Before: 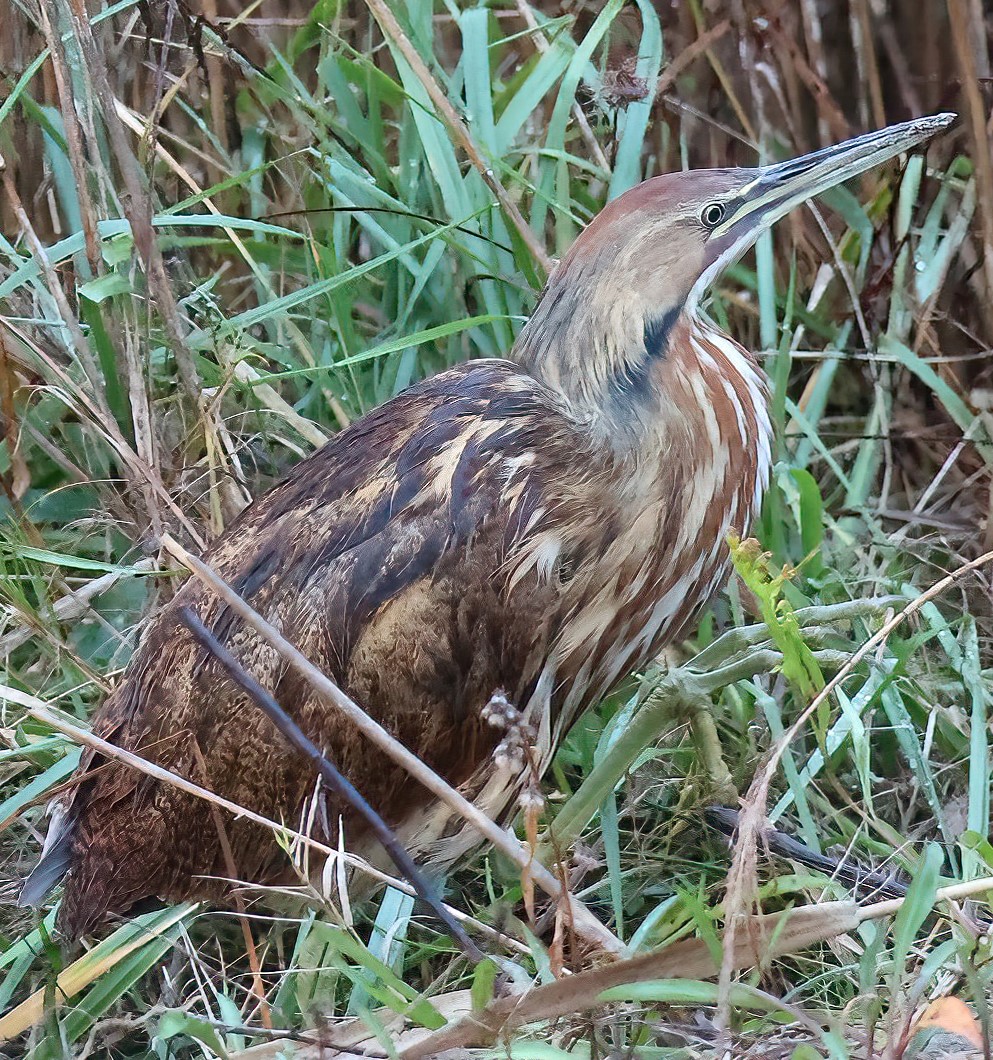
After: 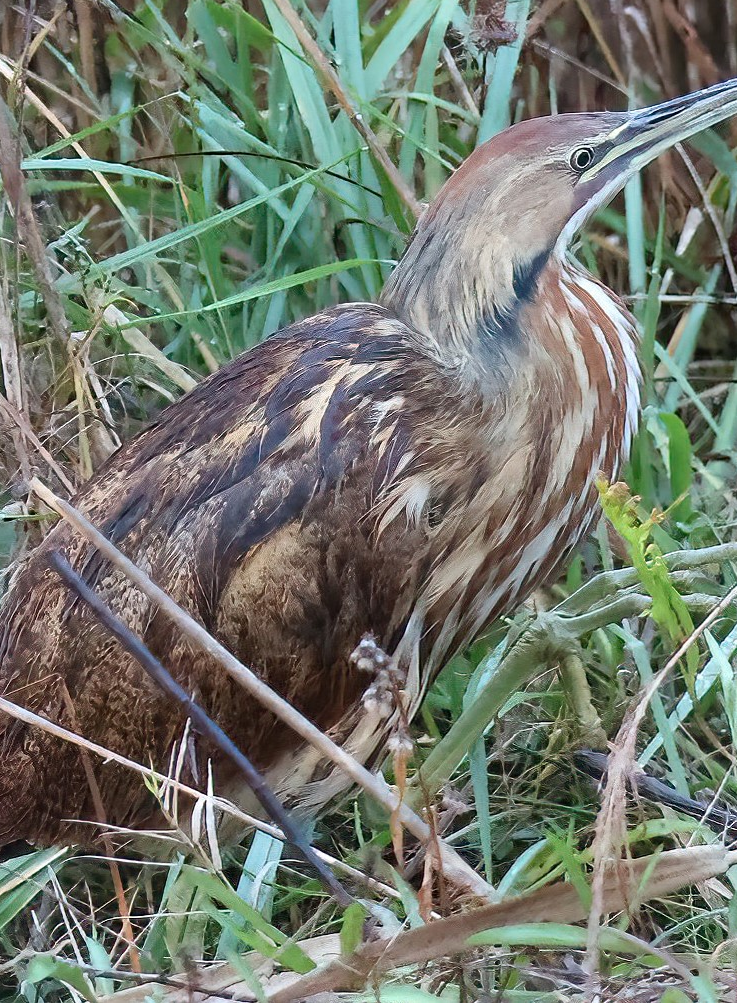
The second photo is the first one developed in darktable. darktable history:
crop and rotate: left 13.197%, top 5.325%, right 12.545%
